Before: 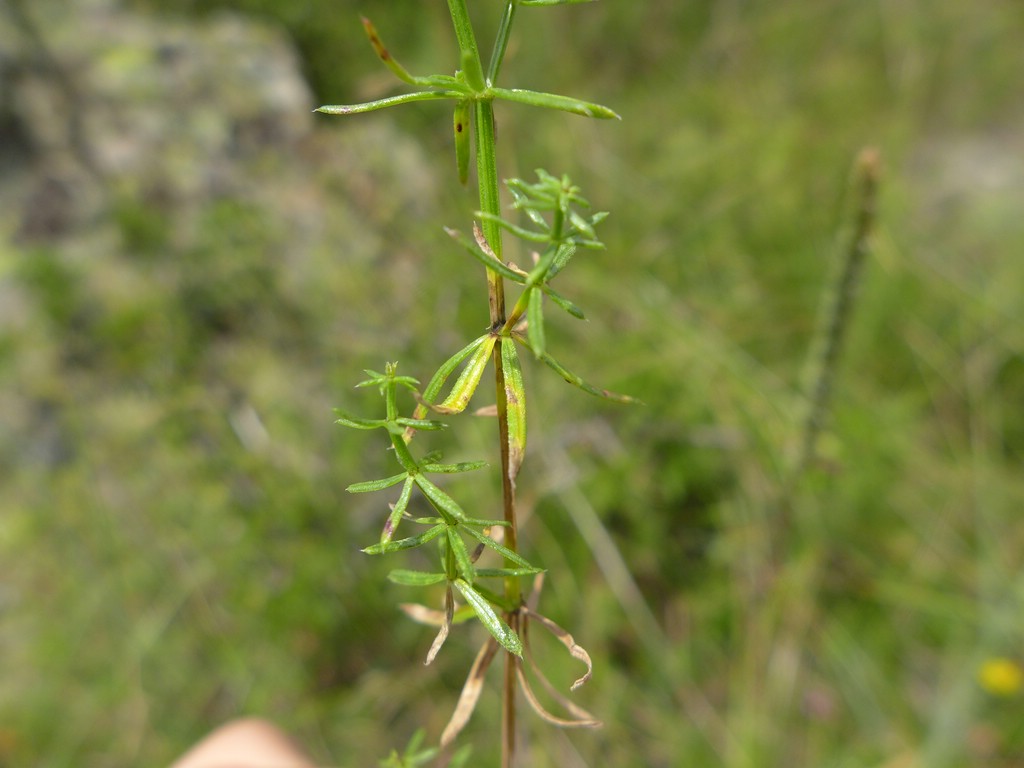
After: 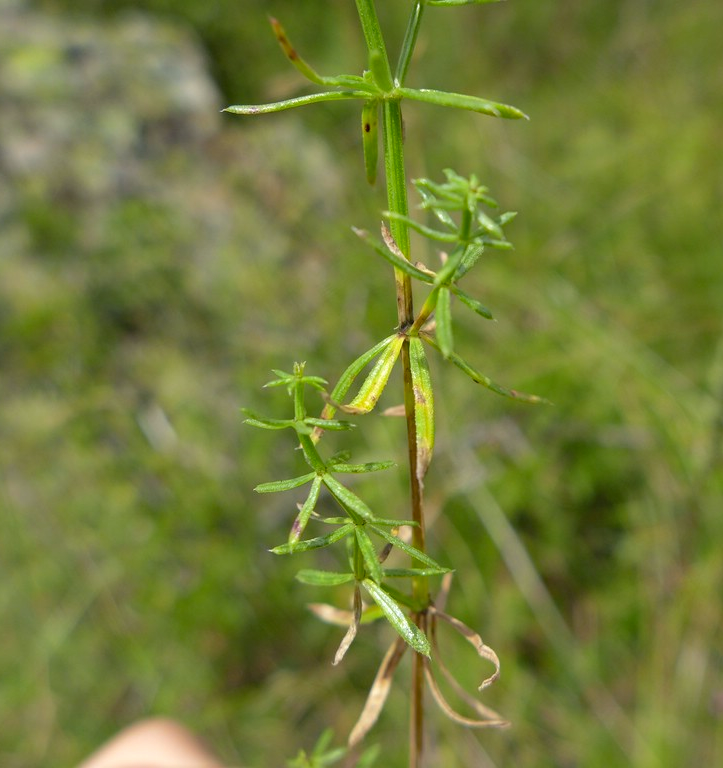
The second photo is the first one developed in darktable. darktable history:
haze removal: compatibility mode true, adaptive false
tone equalizer: edges refinement/feathering 500, mask exposure compensation -1.57 EV, preserve details no
crop and rotate: left 9.044%, right 20.333%
